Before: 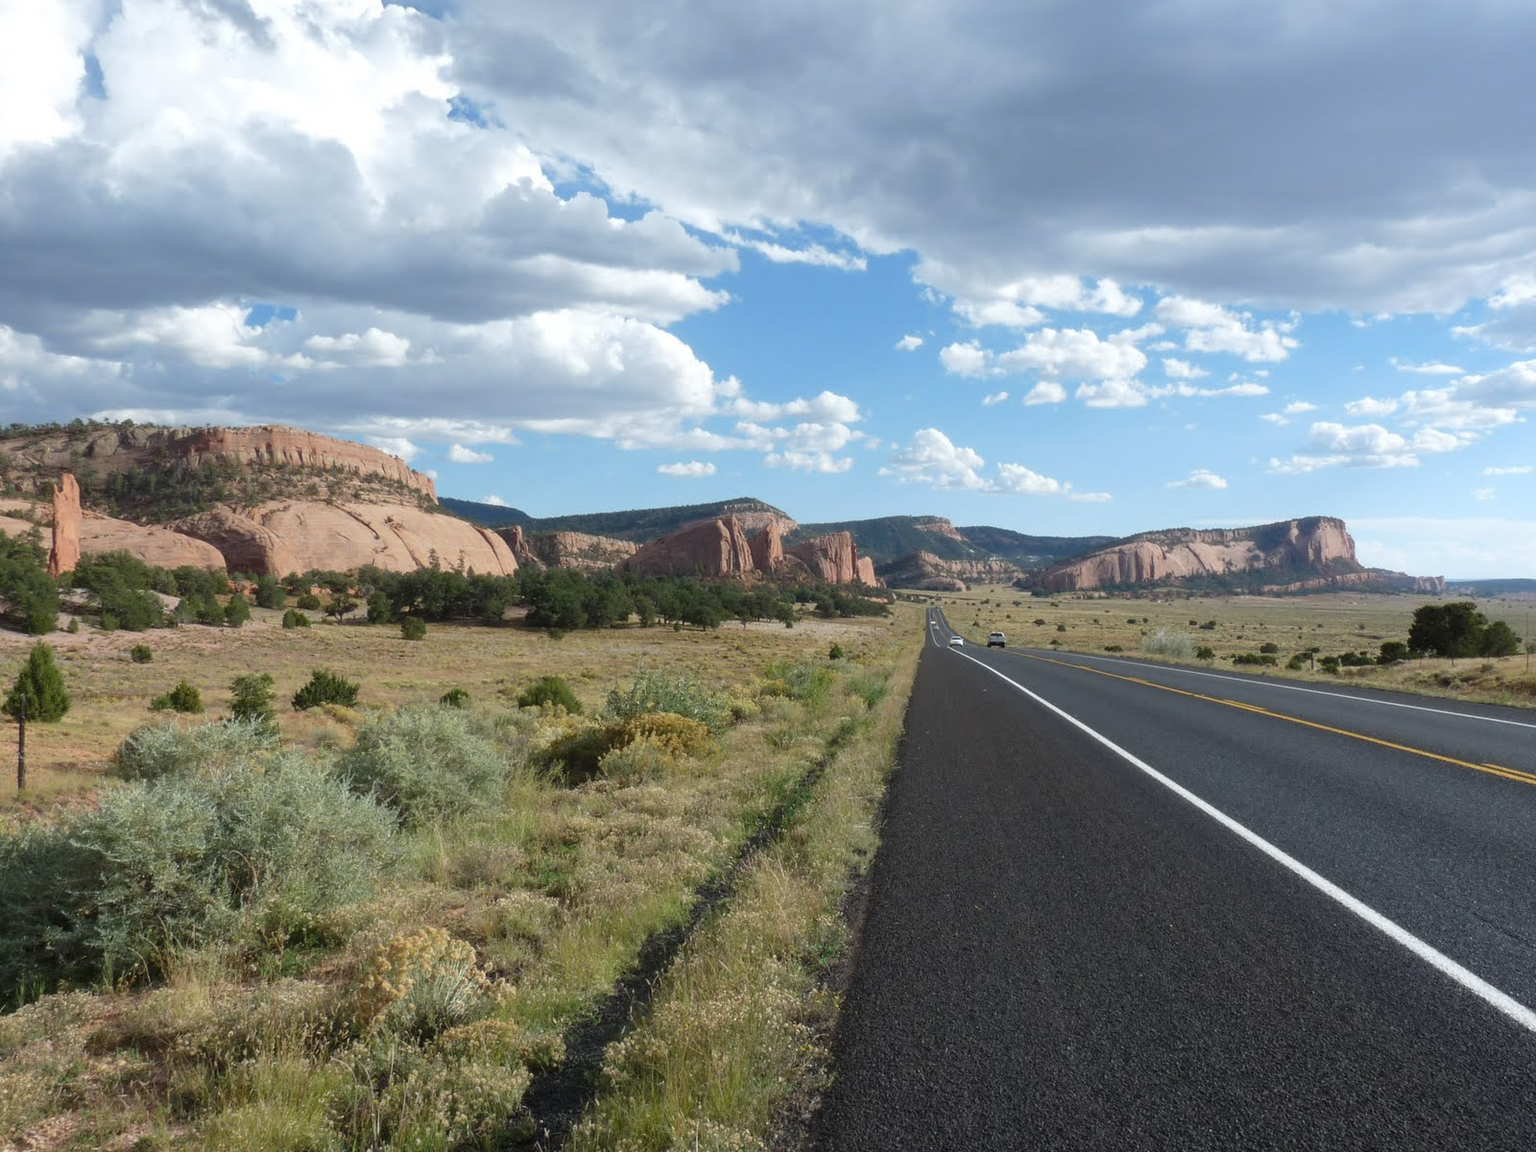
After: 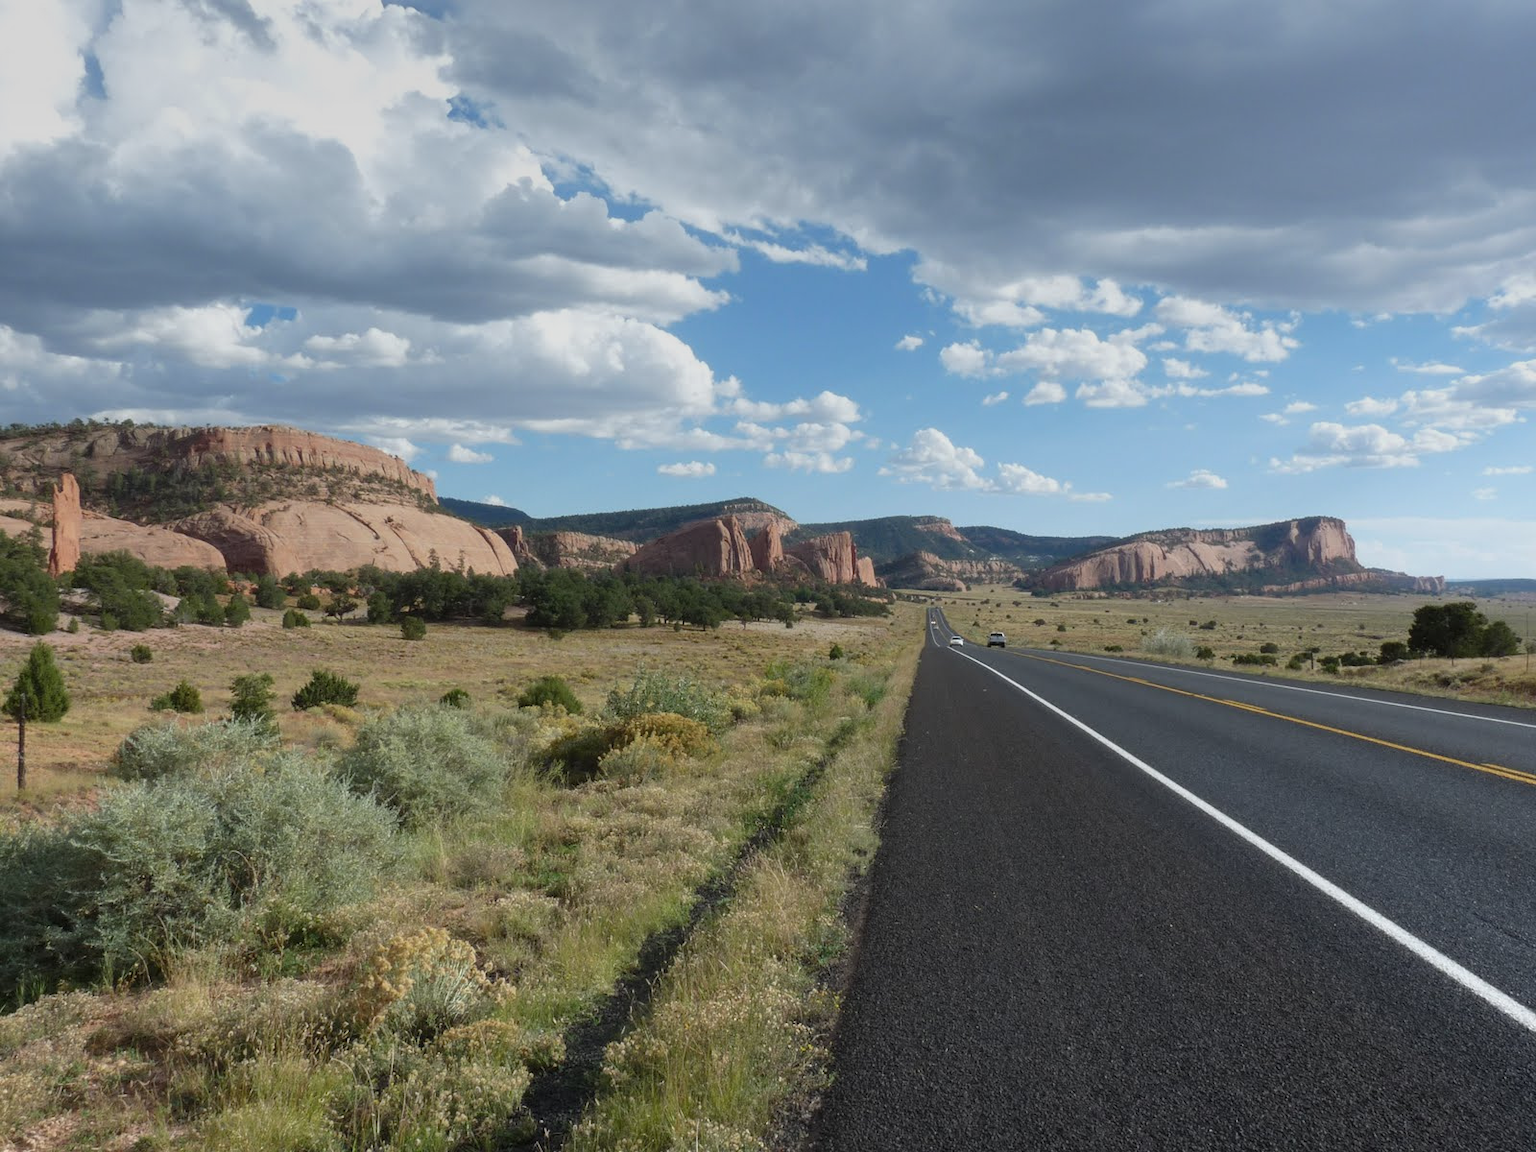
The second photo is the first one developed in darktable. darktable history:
graduated density: on, module defaults
white balance: emerald 1
